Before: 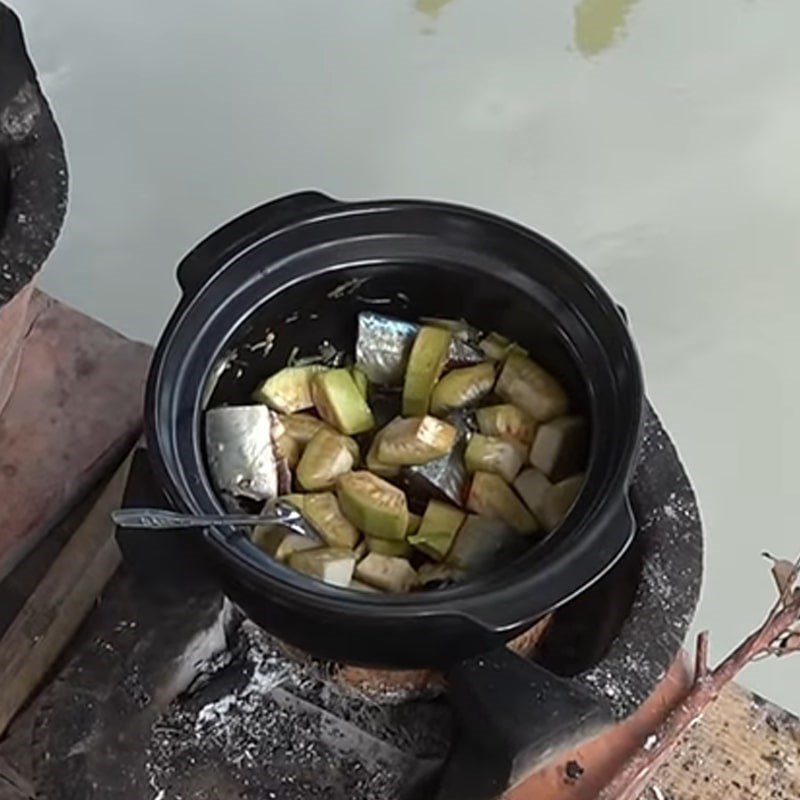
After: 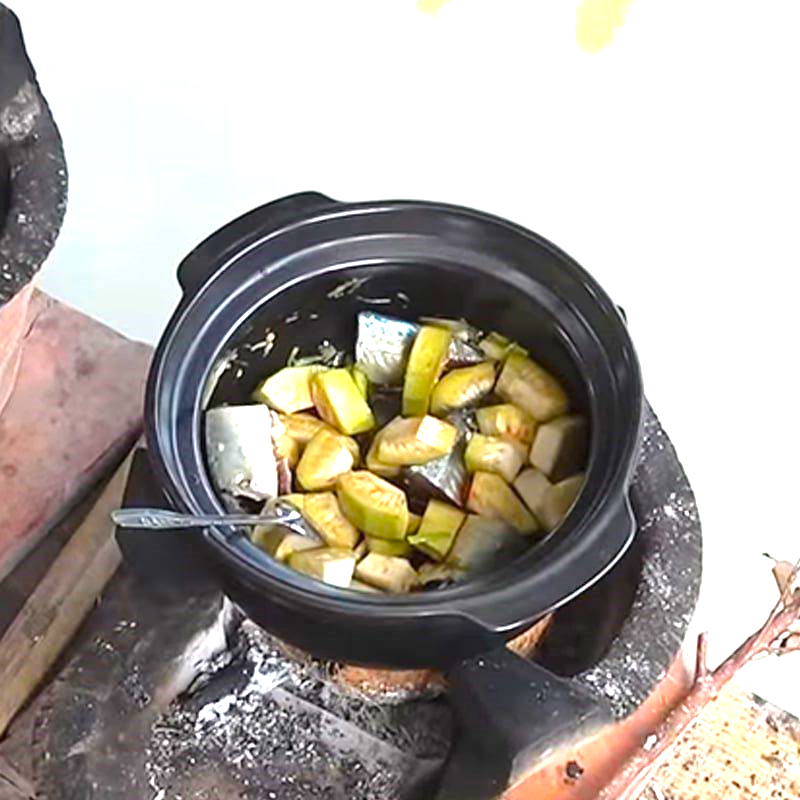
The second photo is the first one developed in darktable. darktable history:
exposure: black level correction 0, exposure 1.583 EV, compensate exposure bias true, compensate highlight preservation false
color balance rgb: shadows lift › luminance -9.949%, perceptual saturation grading › global saturation 29.514%, perceptual brilliance grading › mid-tones 9.377%, perceptual brilliance grading › shadows 14.545%
